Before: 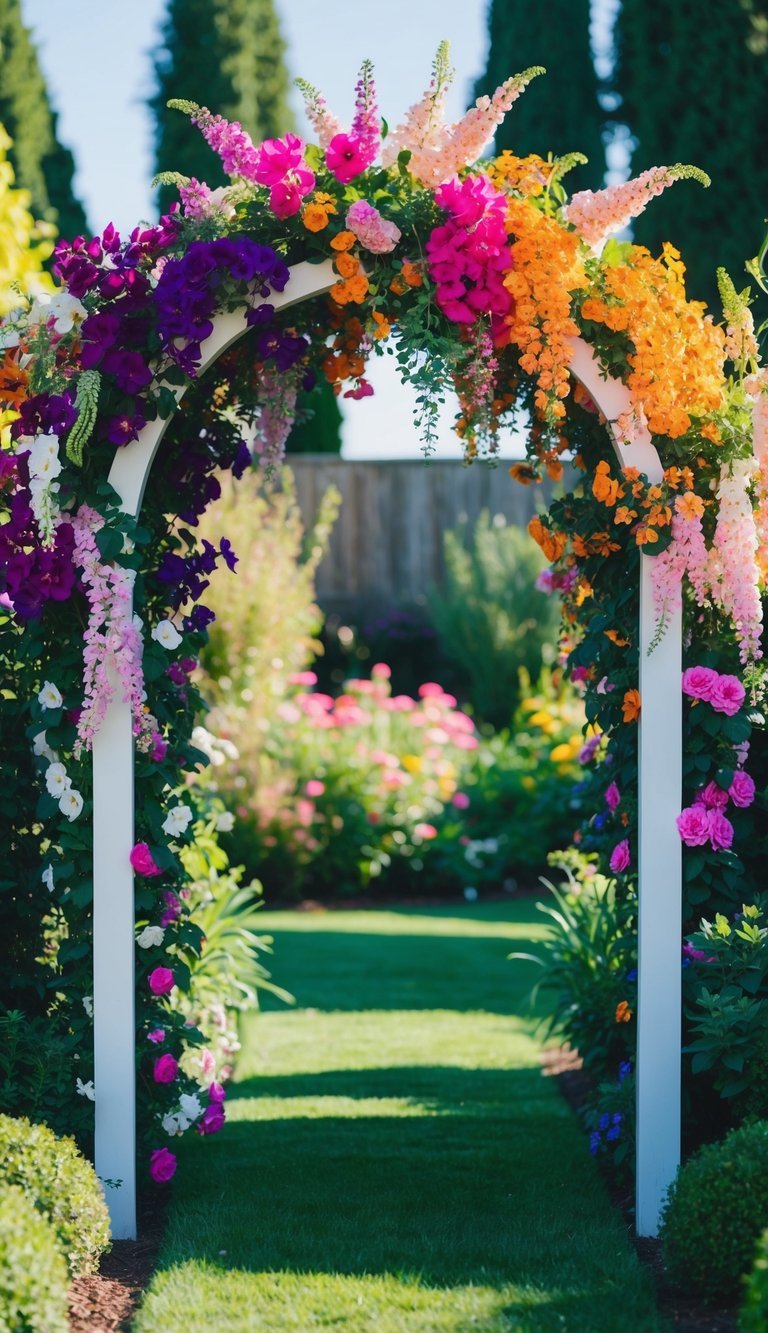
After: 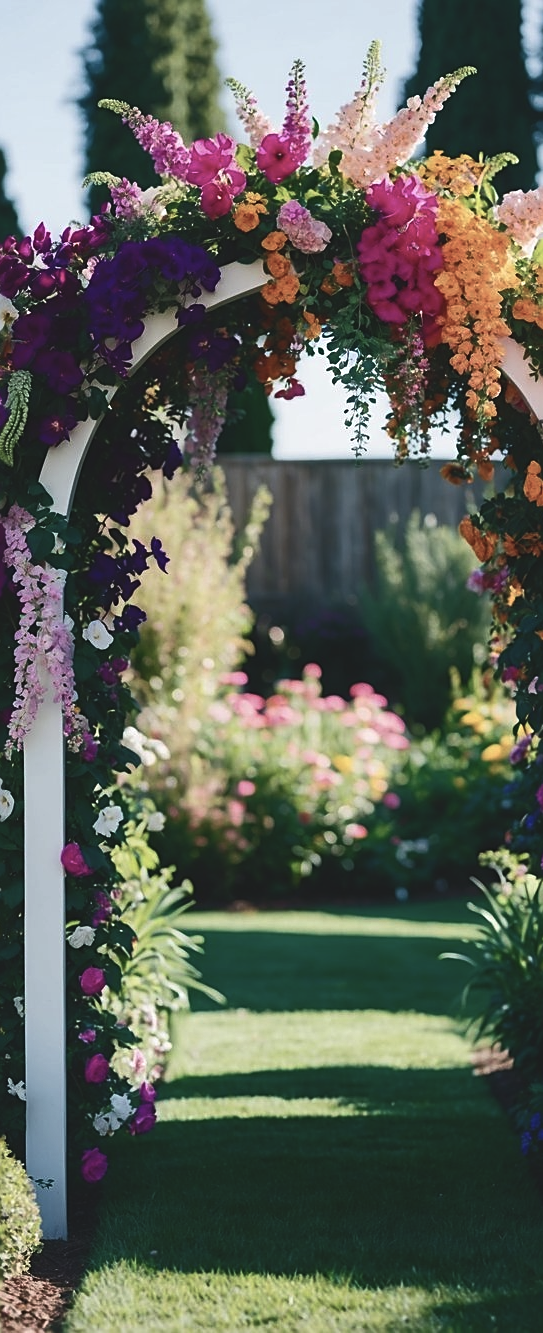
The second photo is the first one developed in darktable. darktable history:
crop and rotate: left 9.014%, right 20.248%
exposure: black level correction -0.022, exposure -0.034 EV, compensate exposure bias true, compensate highlight preservation false
color balance rgb: perceptual saturation grading › global saturation 0.838%, perceptual saturation grading › highlights -31.068%, perceptual saturation grading › mid-tones 5.762%, perceptual saturation grading › shadows 17.513%, perceptual brilliance grading › highlights 3.457%, perceptual brilliance grading › mid-tones -18.843%, perceptual brilliance grading › shadows -42.141%
sharpen: on, module defaults
